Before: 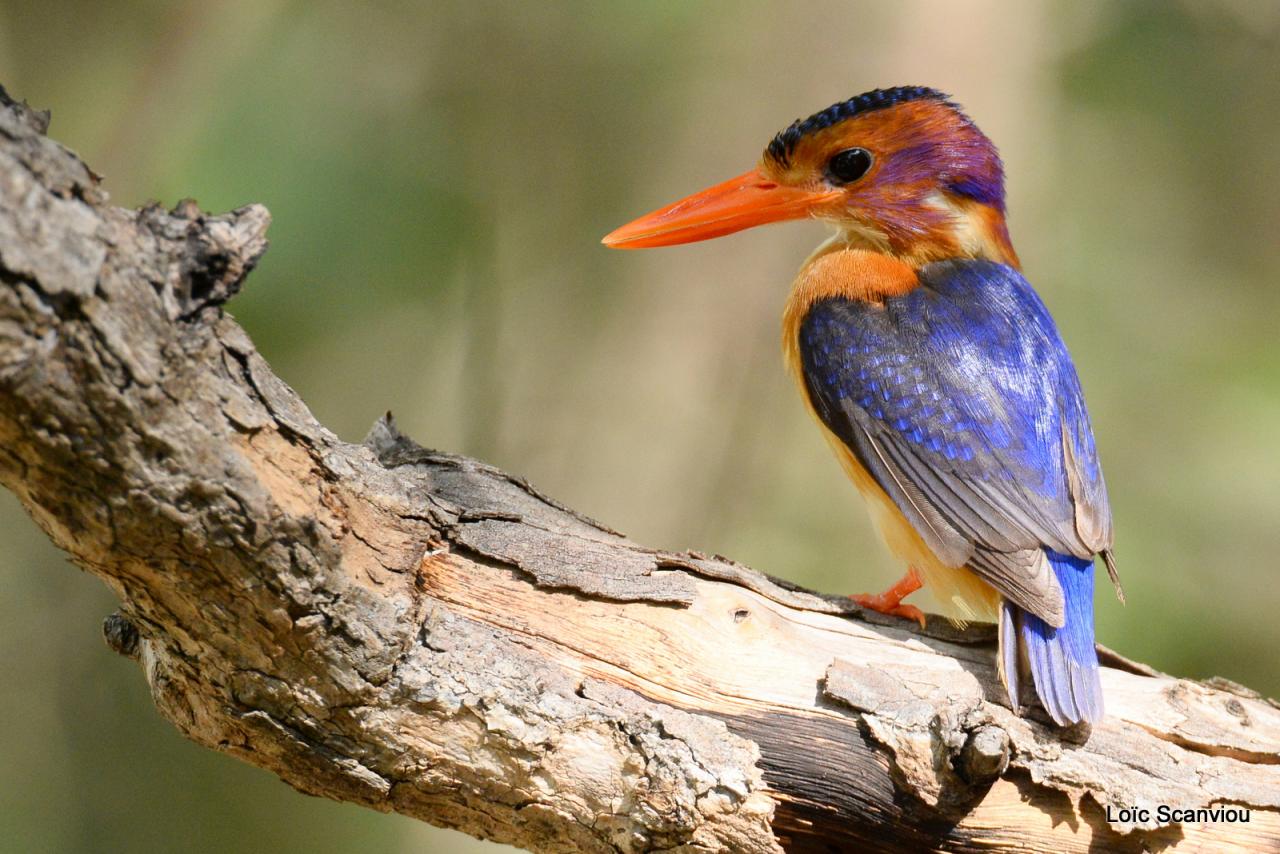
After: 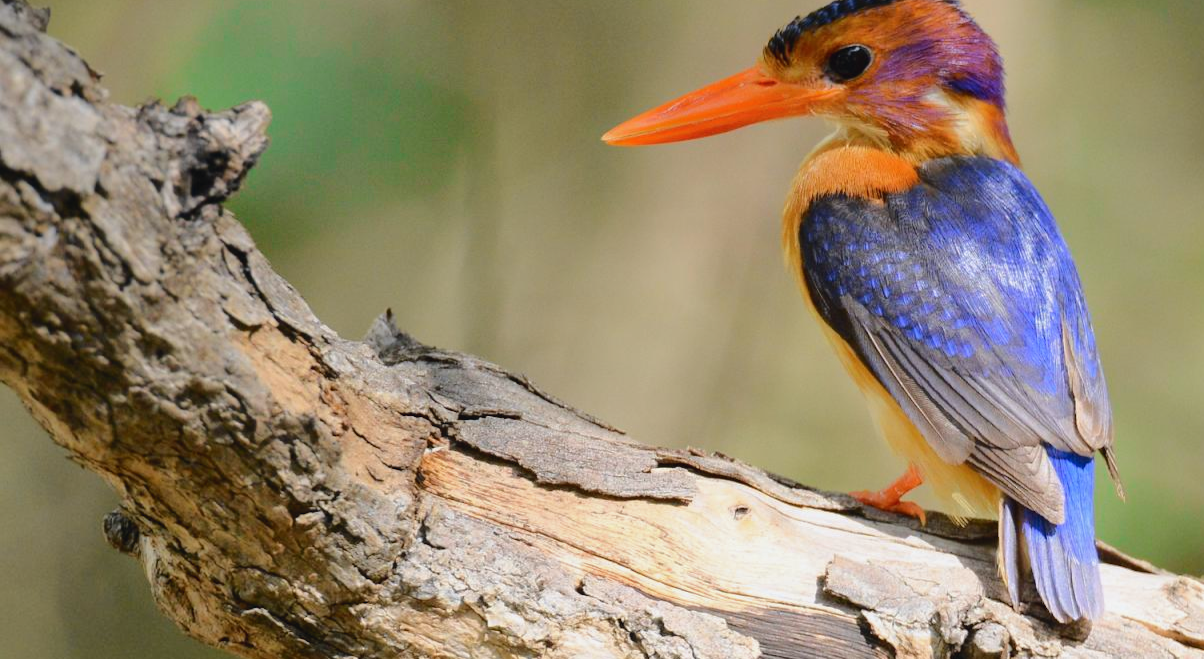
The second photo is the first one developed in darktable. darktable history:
crop and rotate: angle 0.04°, top 12.043%, right 5.827%, bottom 10.66%
tone curve: curves: ch0 [(0, 0.026) (0.175, 0.178) (0.463, 0.502) (0.796, 0.764) (1, 0.961)]; ch1 [(0, 0) (0.437, 0.398) (0.469, 0.472) (0.505, 0.504) (0.553, 0.552) (1, 1)]; ch2 [(0, 0) (0.505, 0.495) (0.579, 0.579) (1, 1)], color space Lab, independent channels, preserve colors none
